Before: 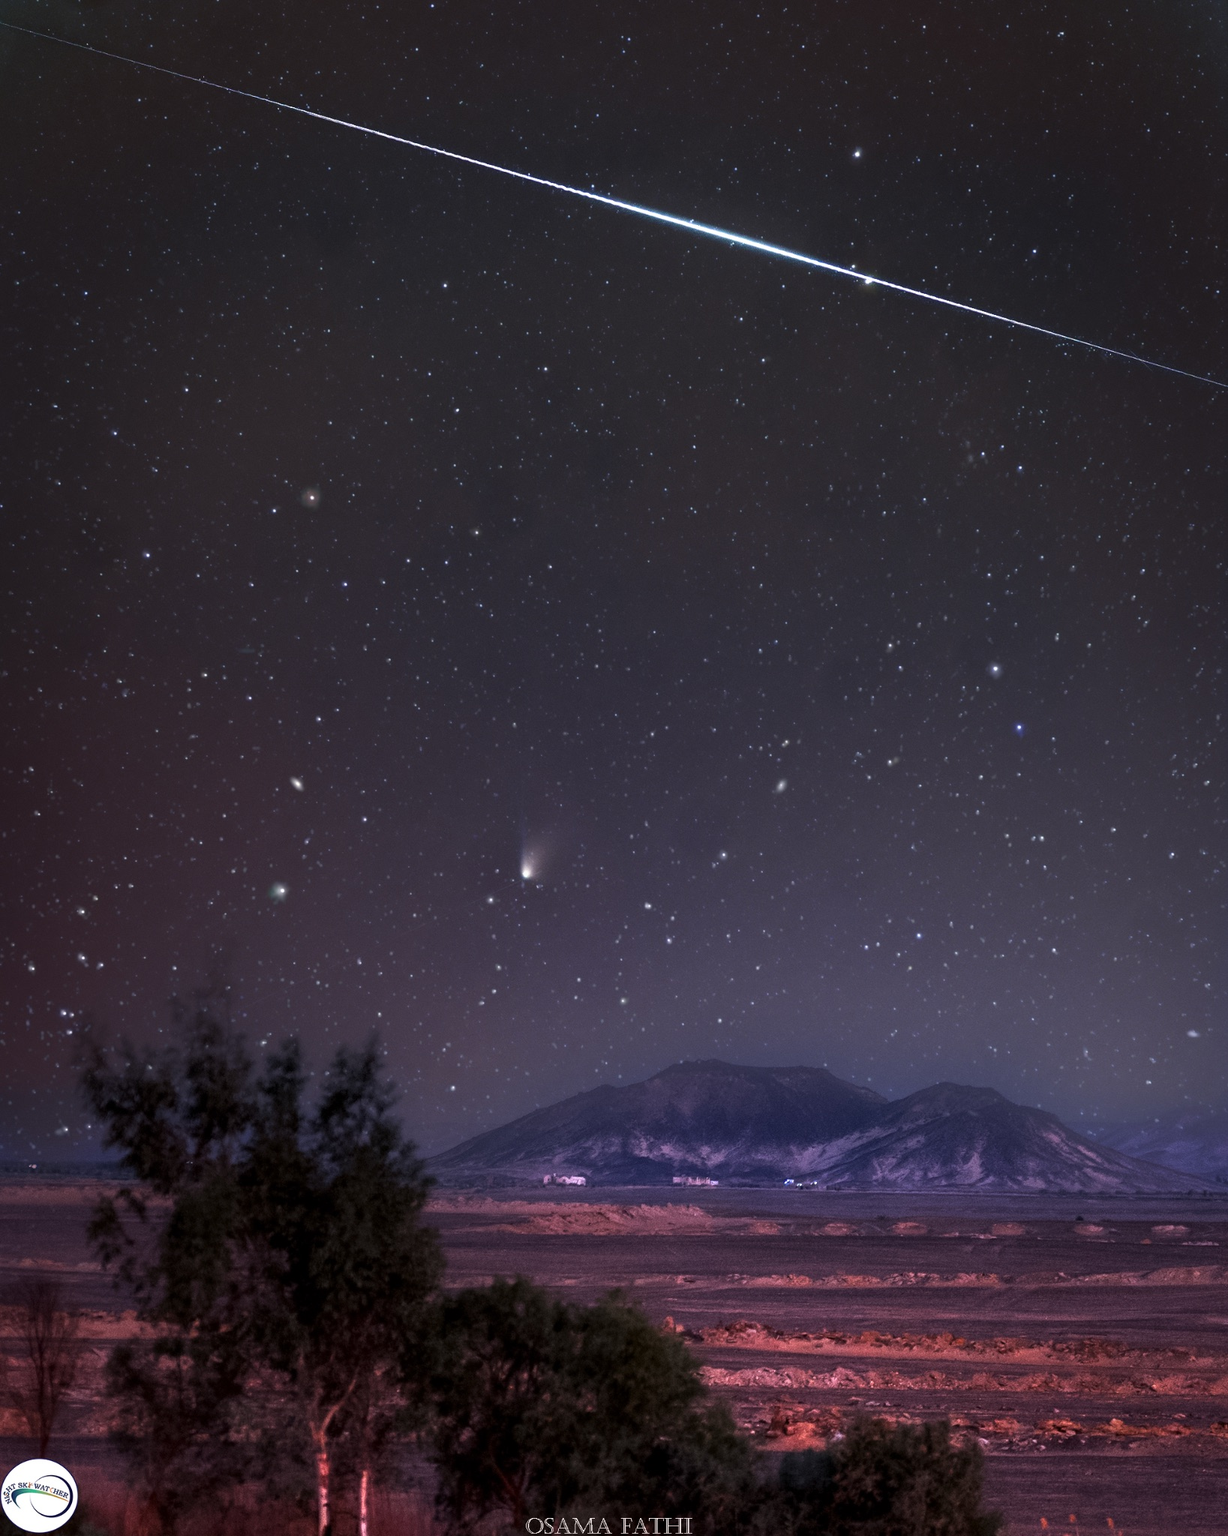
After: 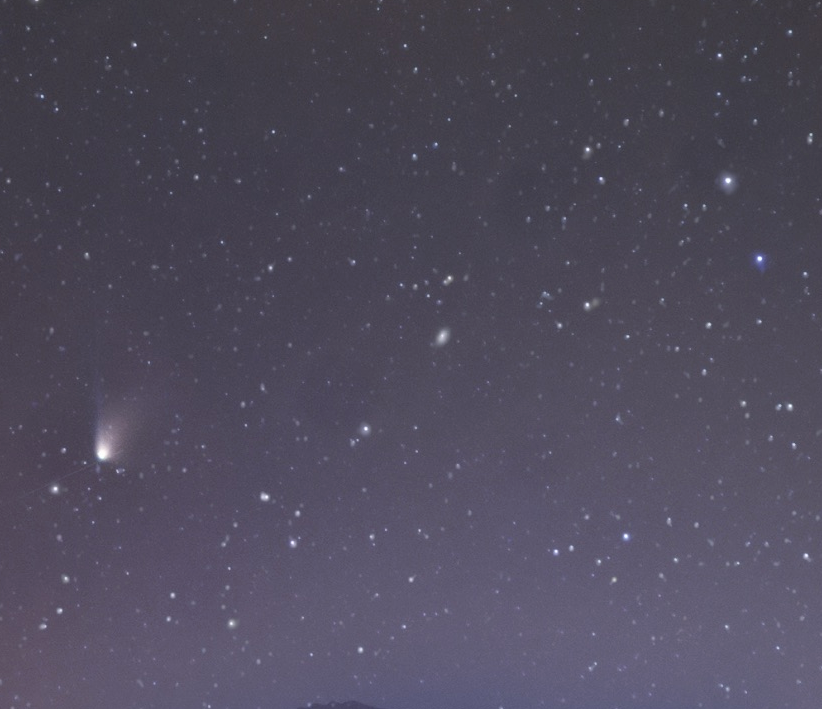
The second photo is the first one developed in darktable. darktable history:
crop: left 36.607%, top 34.735%, right 13.146%, bottom 30.611%
contrast brightness saturation: brightness 0.13
